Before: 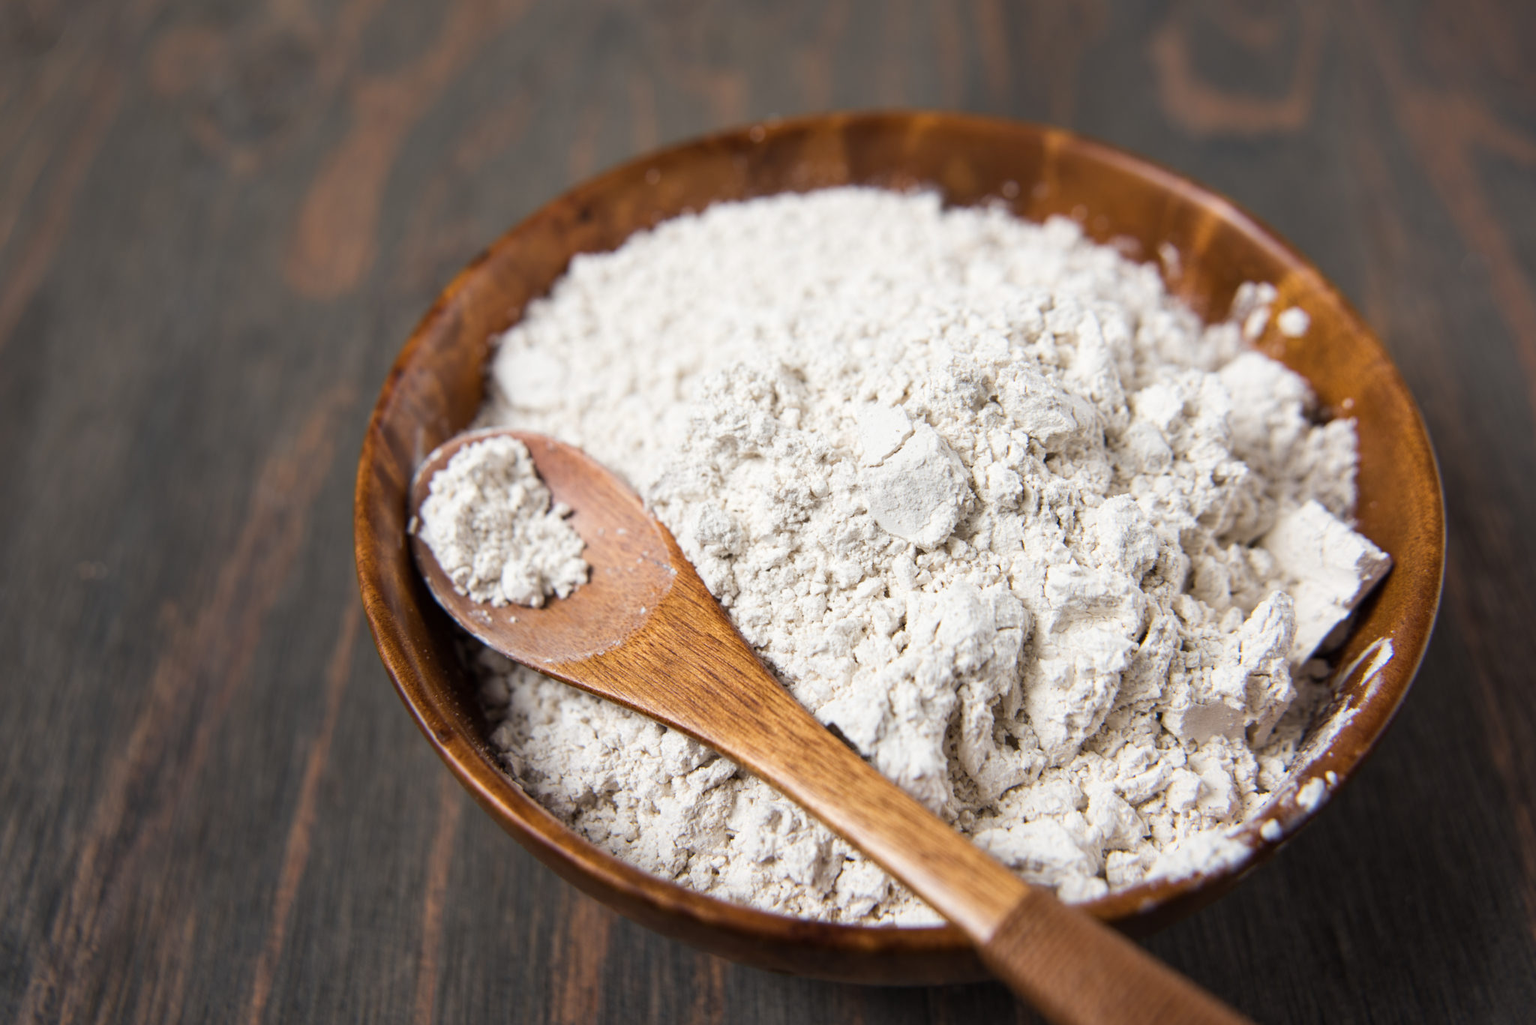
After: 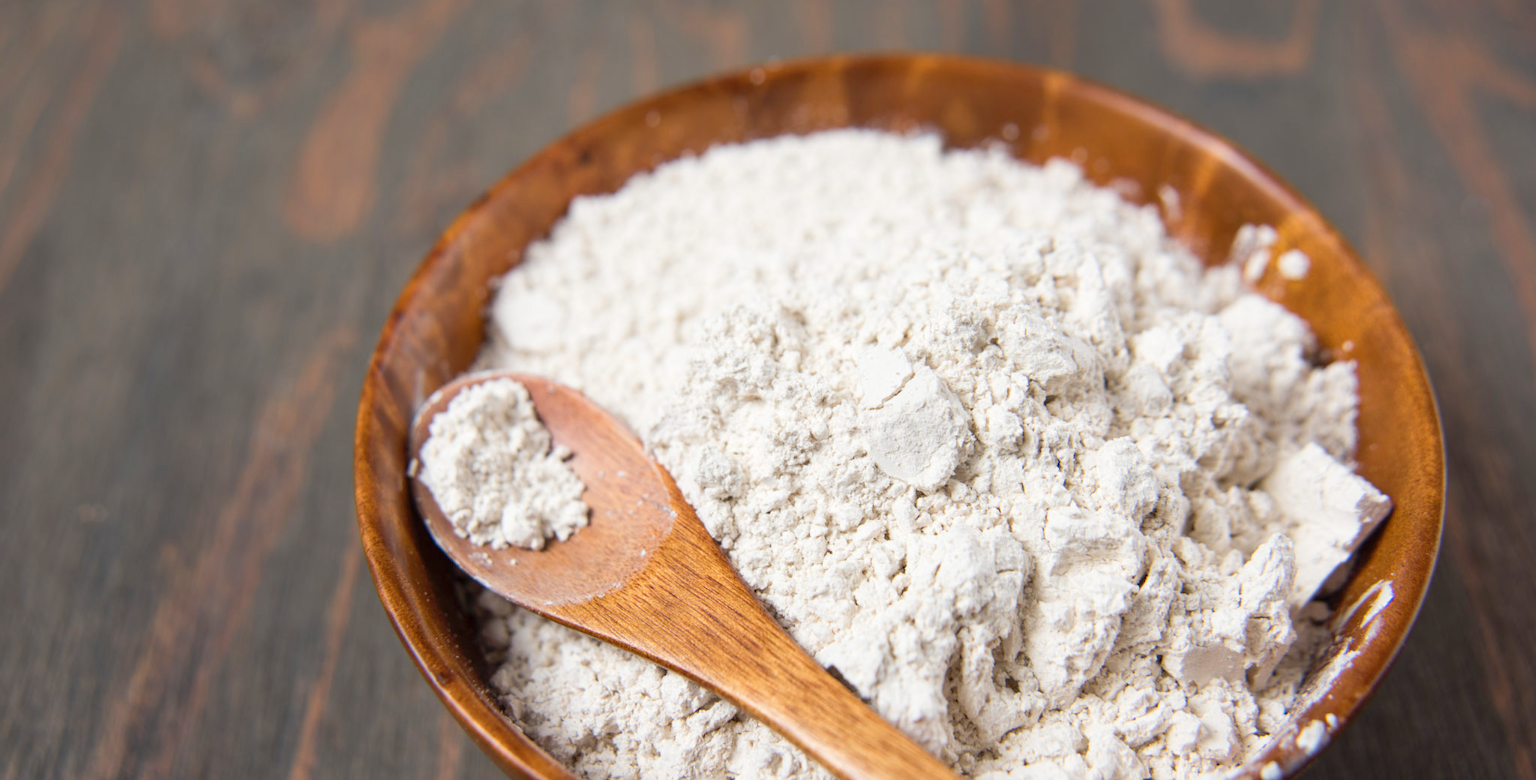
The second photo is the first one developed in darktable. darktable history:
levels: levels [0, 0.445, 1]
crop: top 5.689%, bottom 18.146%
